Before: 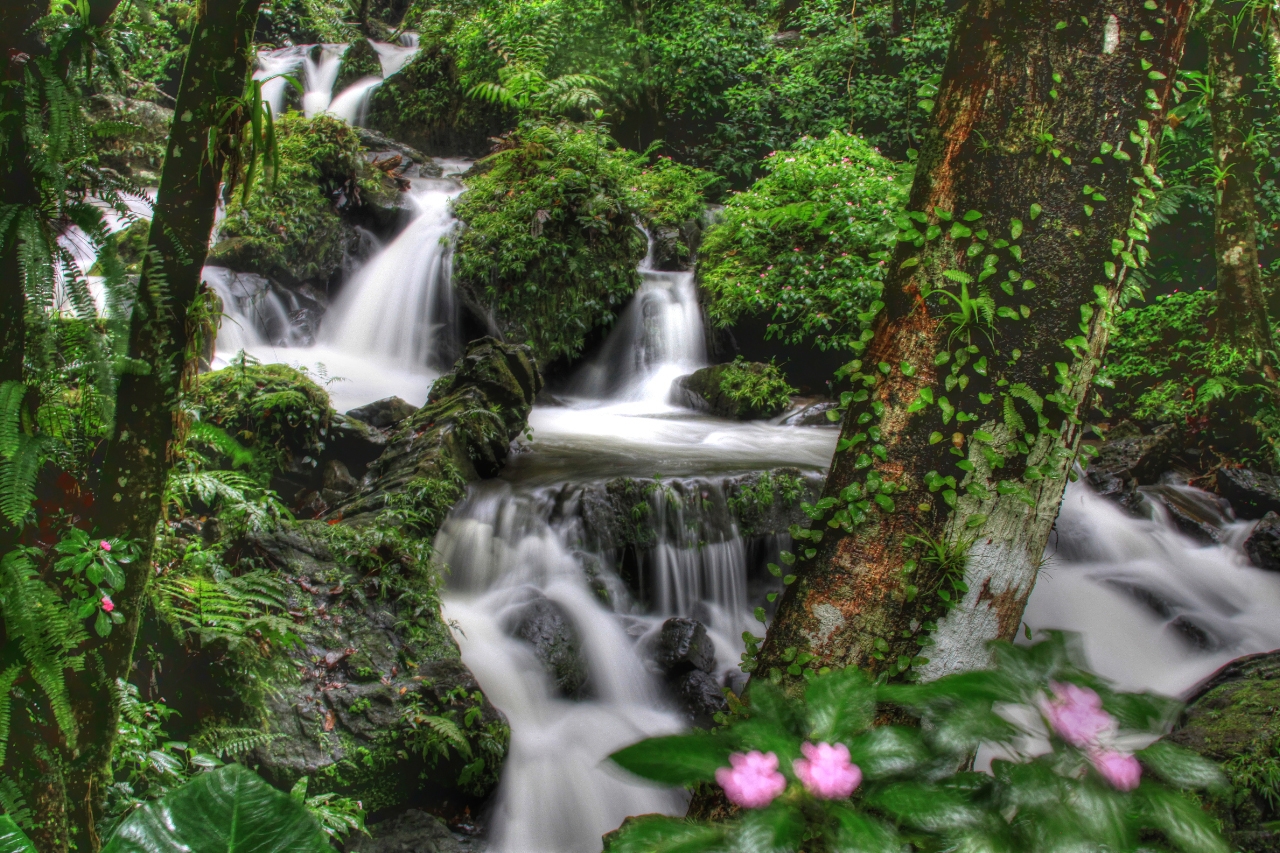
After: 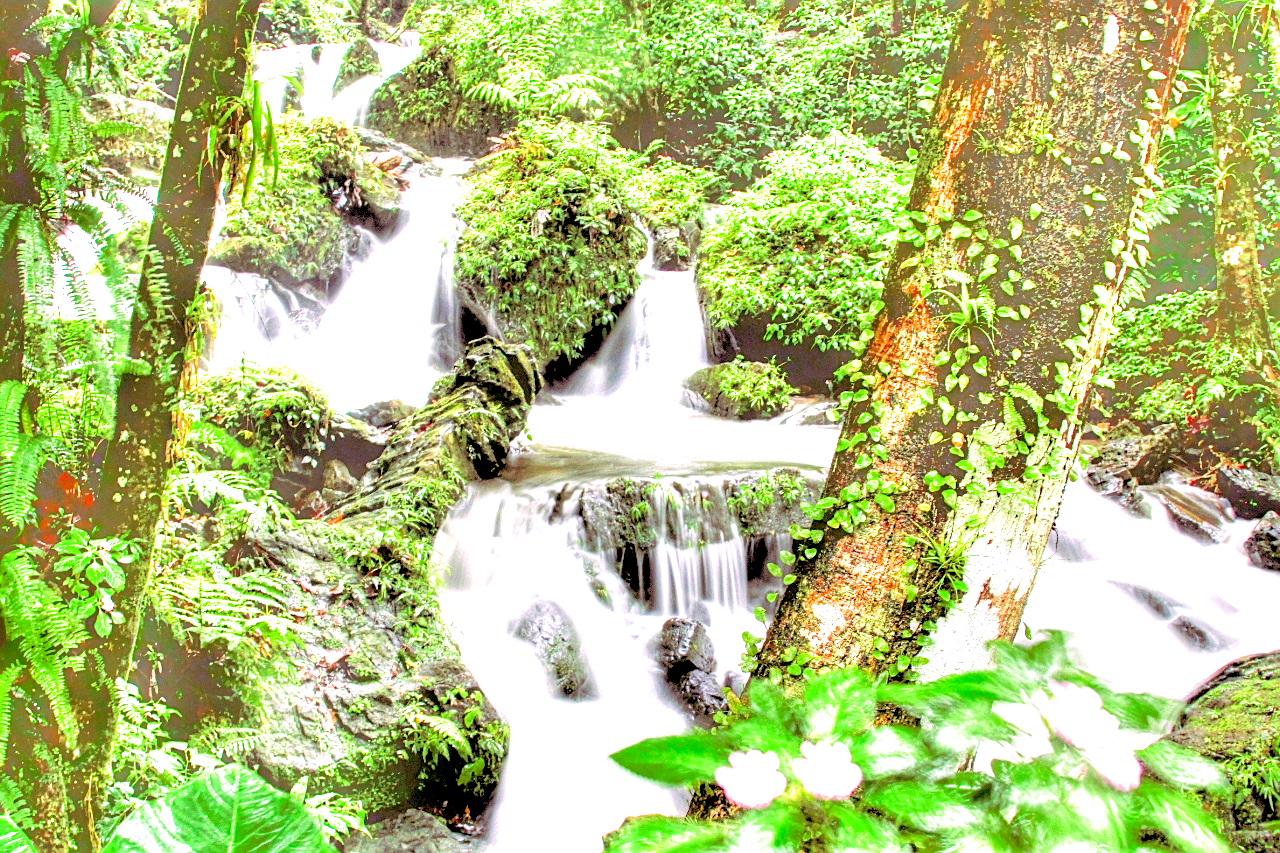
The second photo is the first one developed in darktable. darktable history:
sharpen: on, module defaults
exposure: black level correction 0.005, exposure 2.084 EV, compensate highlight preservation false
levels: levels [0.008, 0.318, 0.836]
local contrast: mode bilateral grid, contrast 20, coarseness 50, detail 102%, midtone range 0.2
split-toning: highlights › hue 298.8°, highlights › saturation 0.73, compress 41.76%
